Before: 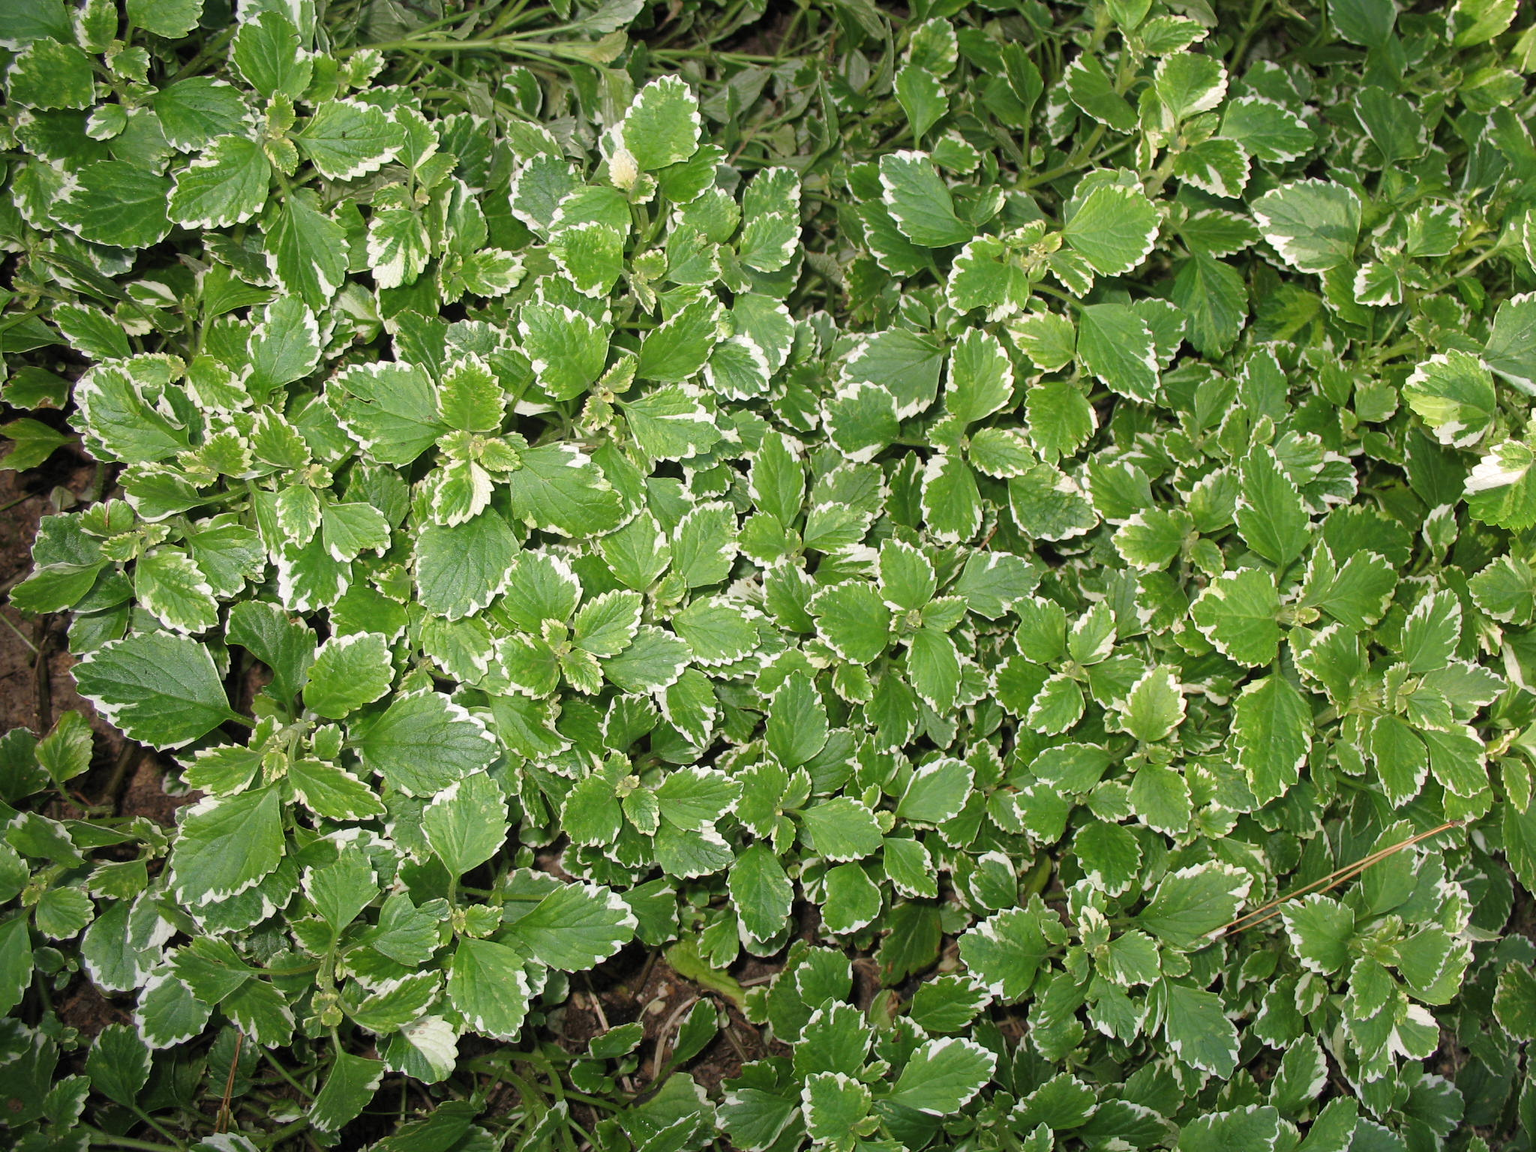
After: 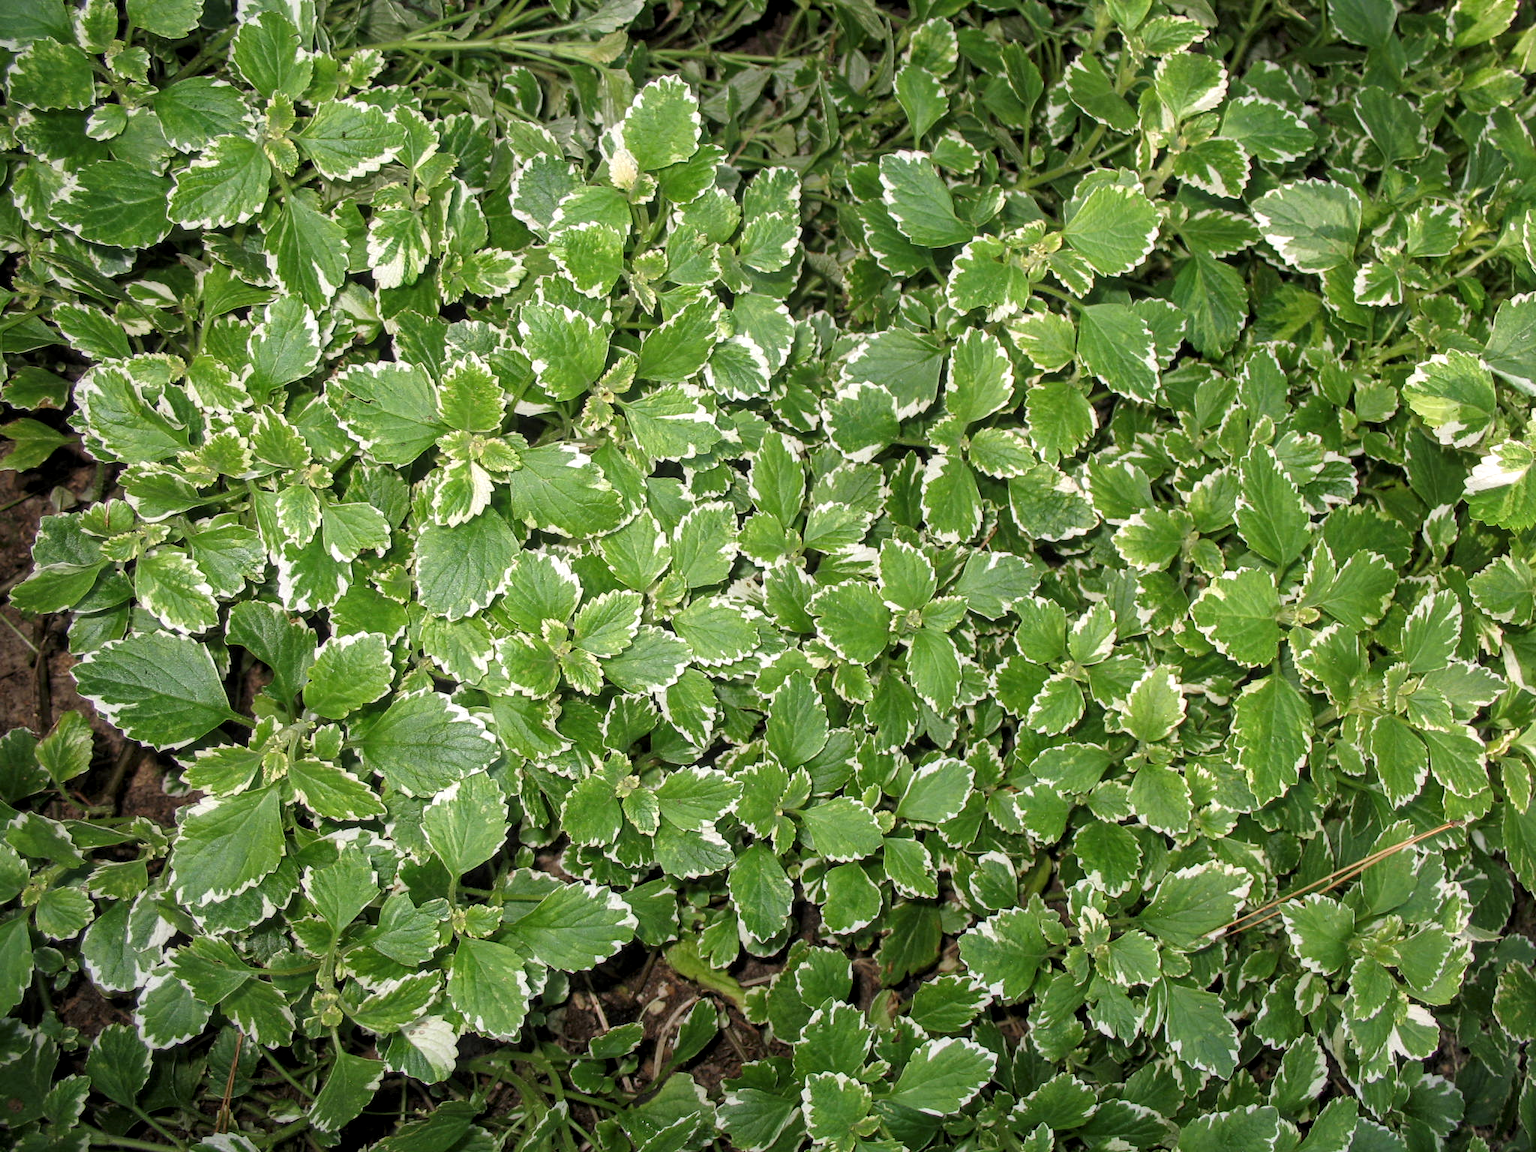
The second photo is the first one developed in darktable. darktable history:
local contrast: detail 130%
exposure: black level correction 0, exposure 0 EV, compensate highlight preservation false
